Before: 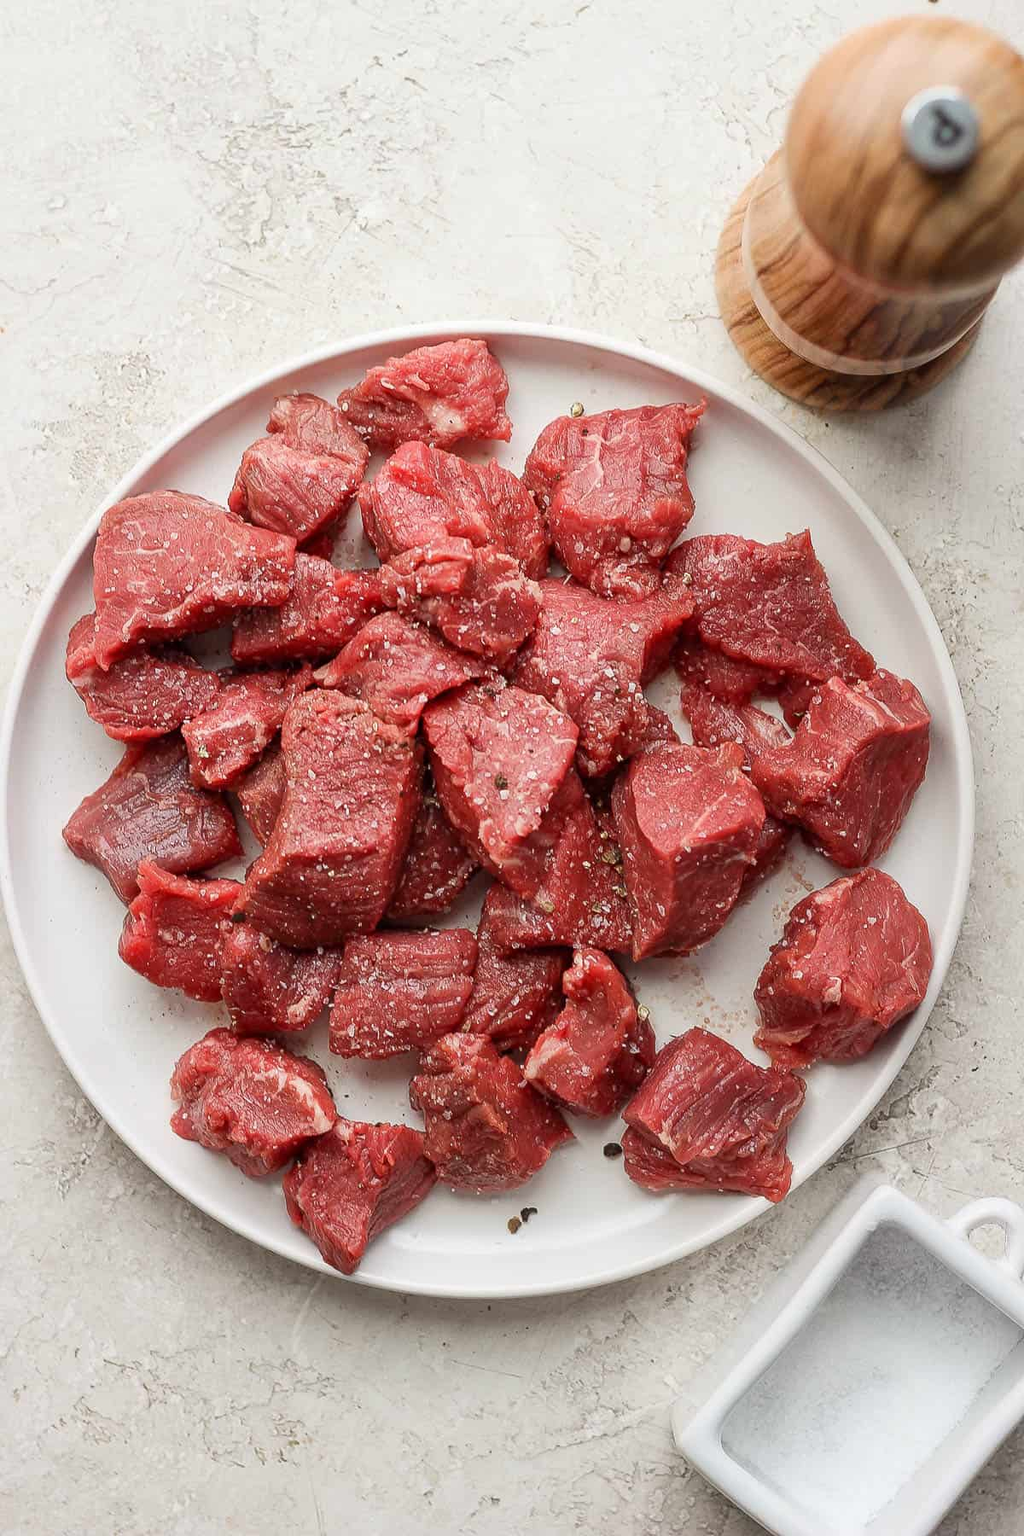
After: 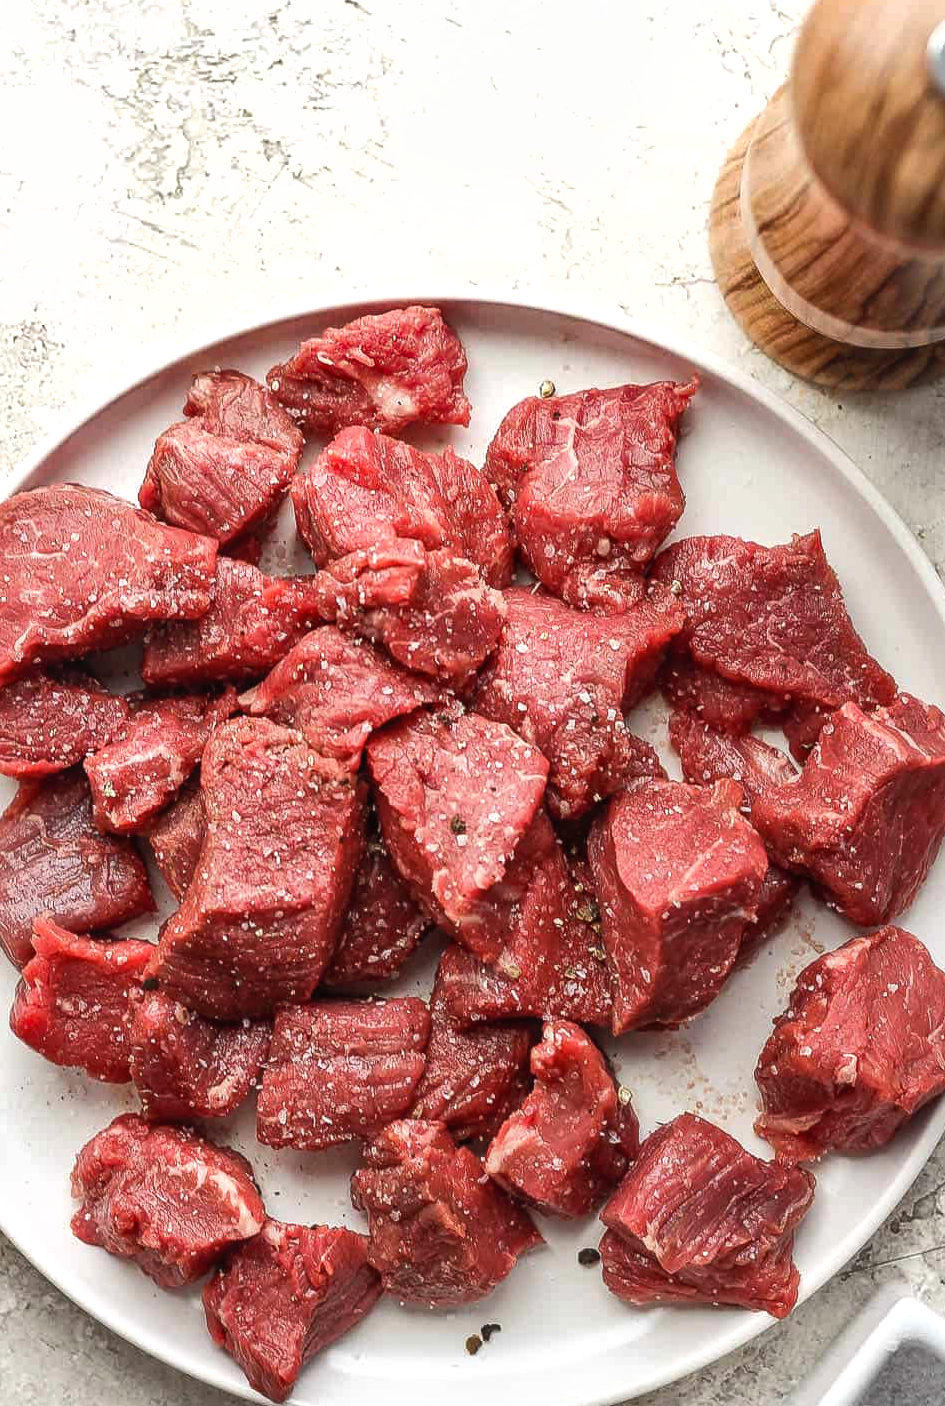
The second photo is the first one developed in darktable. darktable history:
local contrast: detail 110%
shadows and highlights: soften with gaussian
crop and rotate: left 10.77%, top 5.1%, right 10.41%, bottom 16.76%
tone equalizer: -8 EV -0.417 EV, -7 EV -0.389 EV, -6 EV -0.333 EV, -5 EV -0.222 EV, -3 EV 0.222 EV, -2 EV 0.333 EV, -1 EV 0.389 EV, +0 EV 0.417 EV, edges refinement/feathering 500, mask exposure compensation -1.57 EV, preserve details no
